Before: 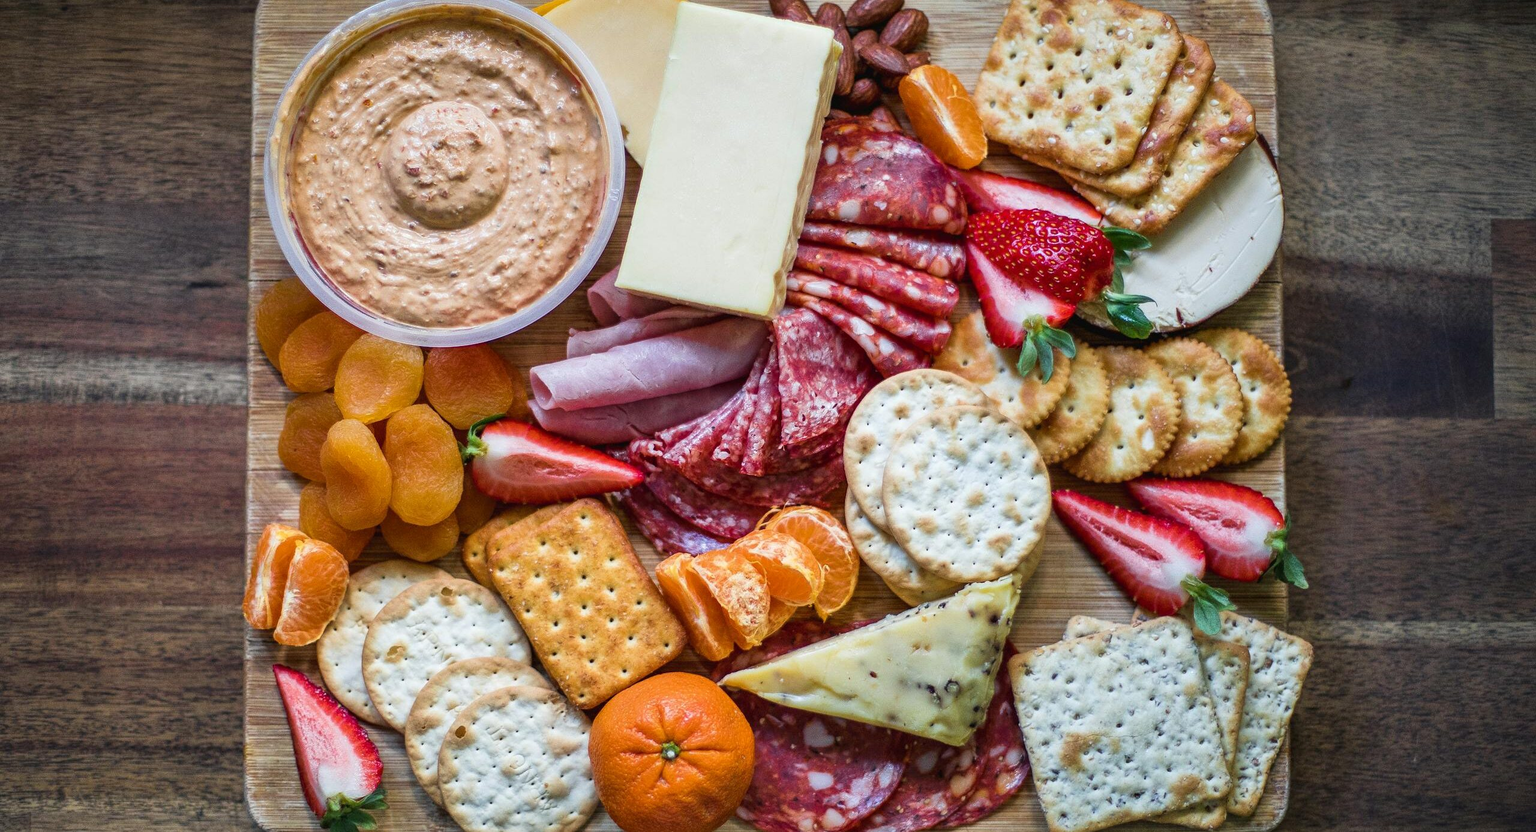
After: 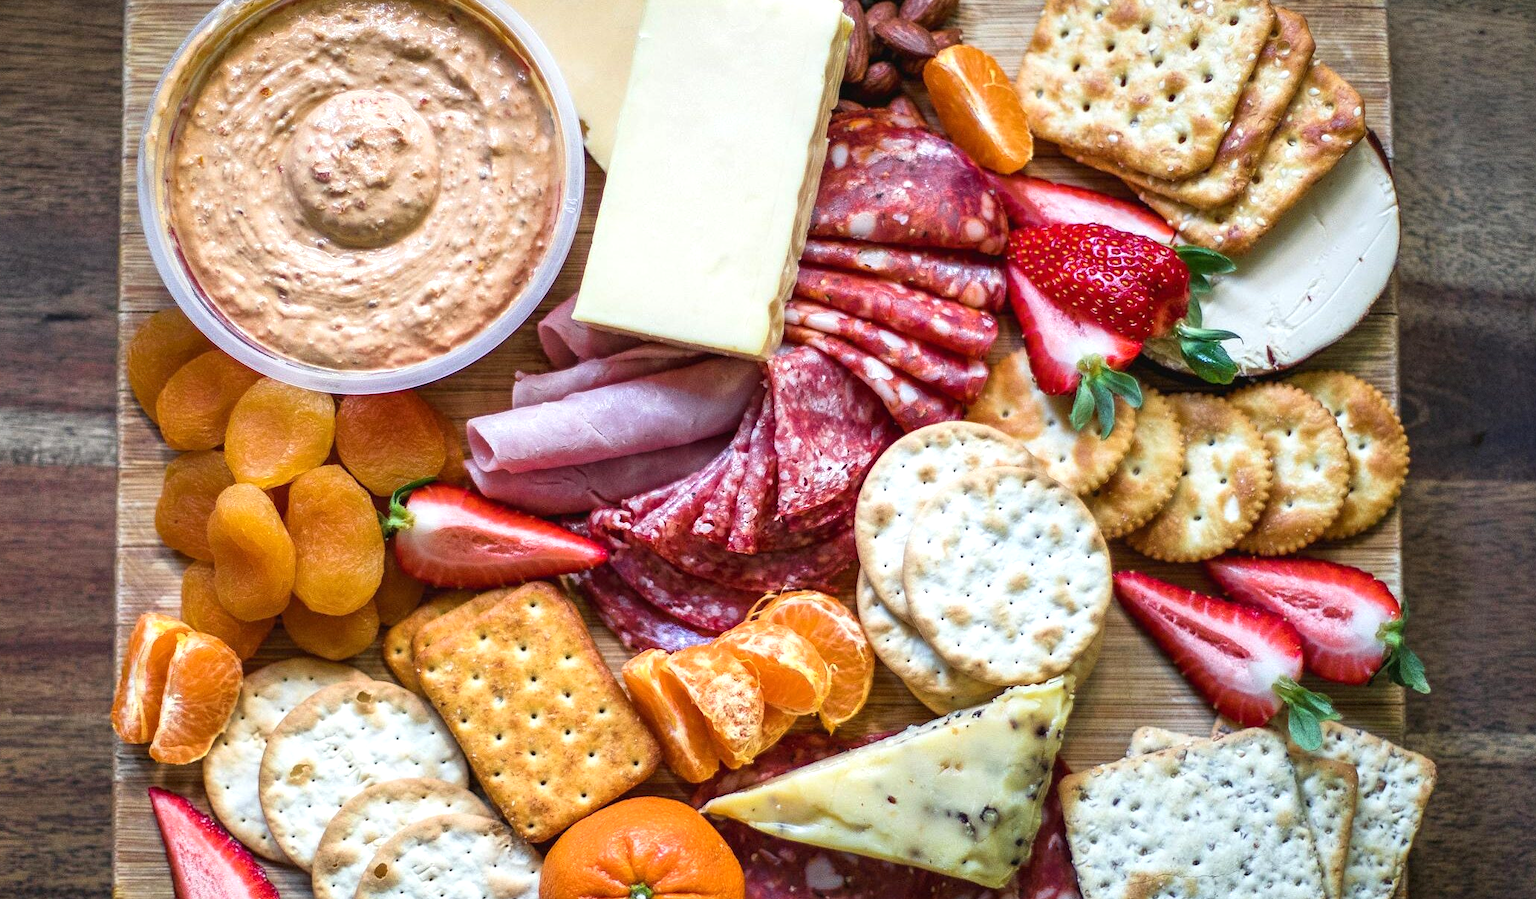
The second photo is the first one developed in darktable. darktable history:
tone equalizer: -8 EV -0.425 EV, -7 EV -0.389 EV, -6 EV -0.307 EV, -5 EV -0.21 EV, -3 EV 0.197 EV, -2 EV 0.34 EV, -1 EV 0.366 EV, +0 EV 0.398 EV, smoothing diameter 24.82%, edges refinement/feathering 5.78, preserve details guided filter
crop: left 9.97%, top 3.482%, right 9.217%, bottom 9.207%
vignetting: brightness -0.244, saturation 0.146, dithering 8-bit output, unbound false
